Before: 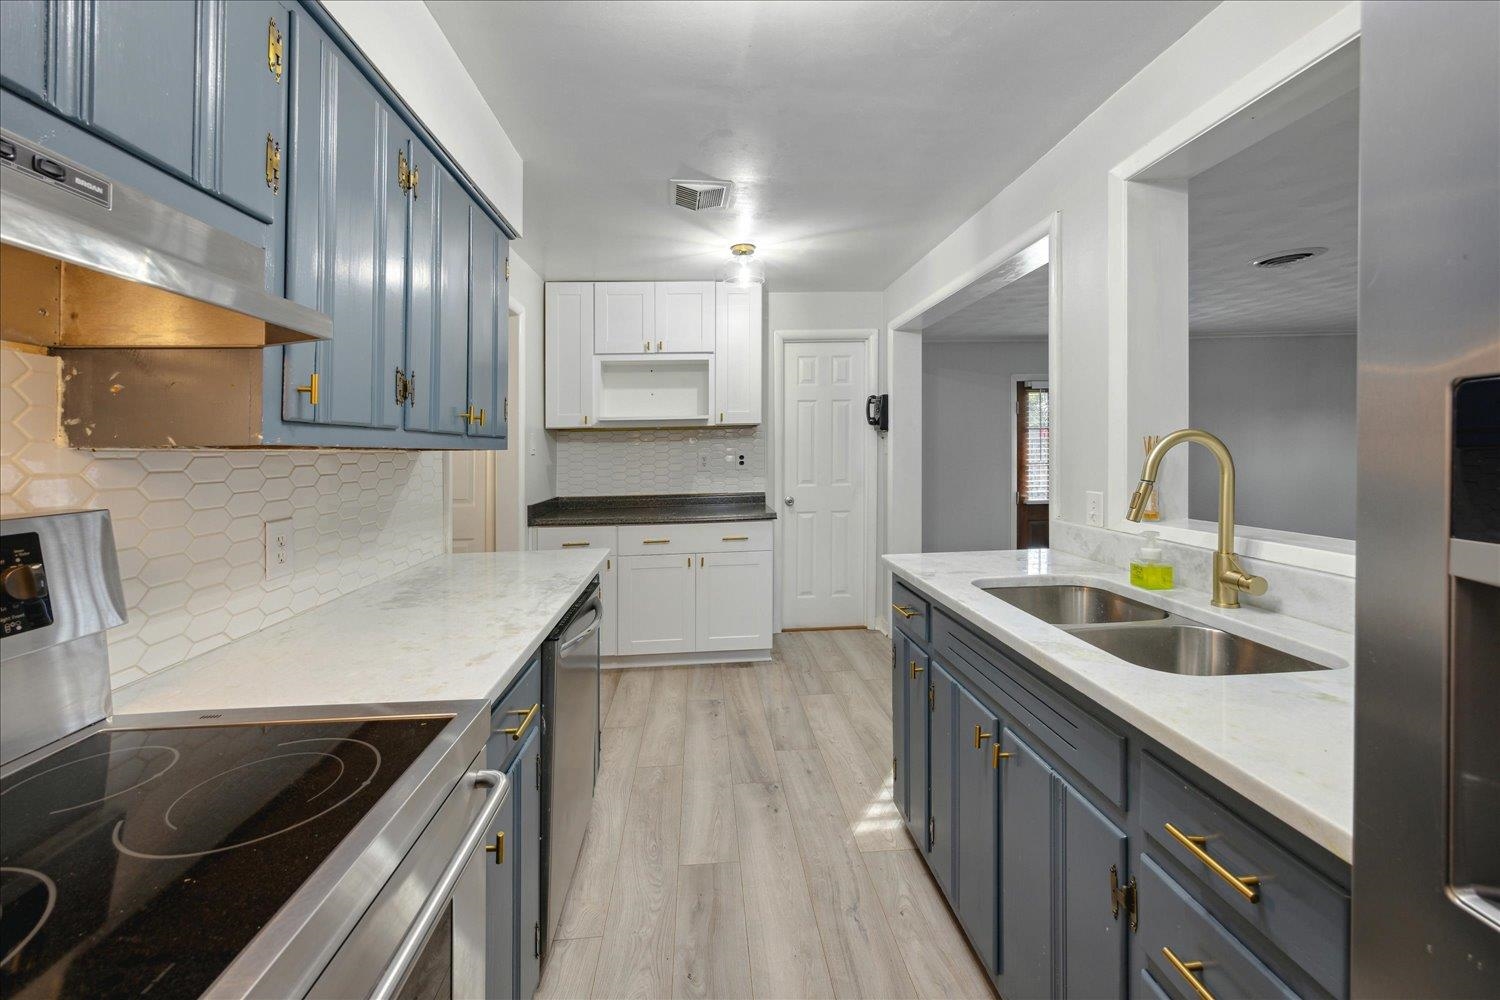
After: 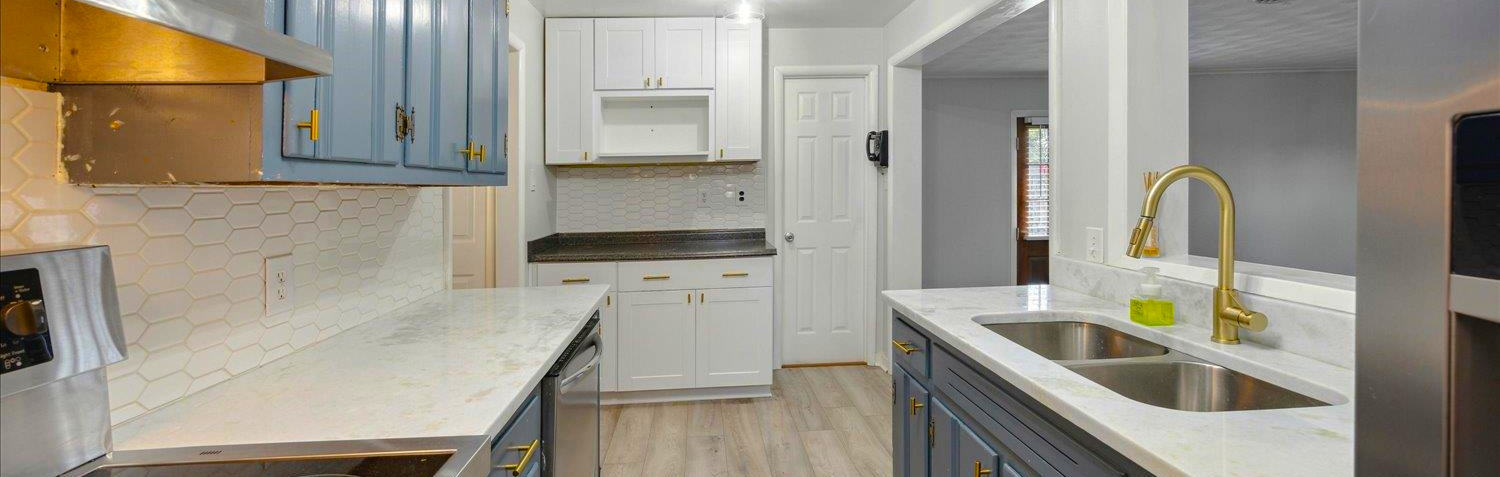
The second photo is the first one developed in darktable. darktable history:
crop and rotate: top 26.424%, bottom 25.86%
color balance rgb: shadows lift › luminance 0.897%, shadows lift › chroma 0.472%, shadows lift › hue 21.12°, linear chroma grading › global chroma 10.104%, perceptual saturation grading › global saturation 29.855%
